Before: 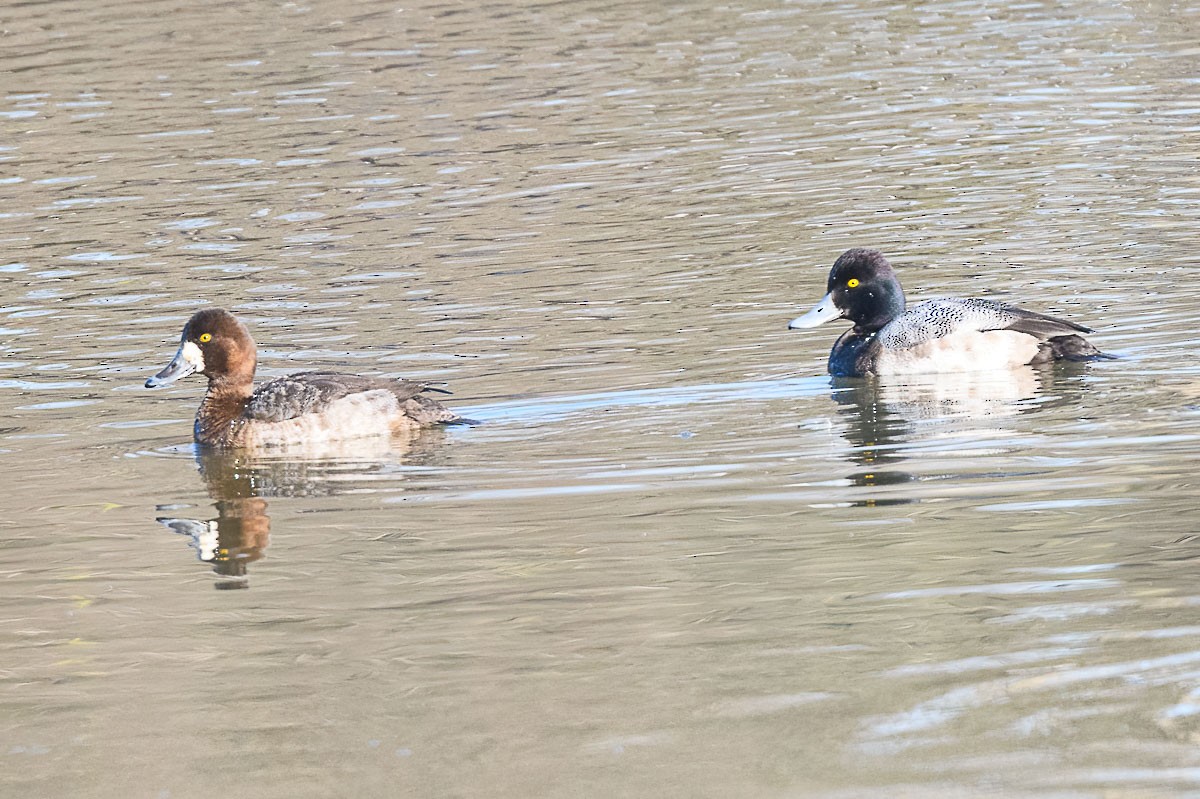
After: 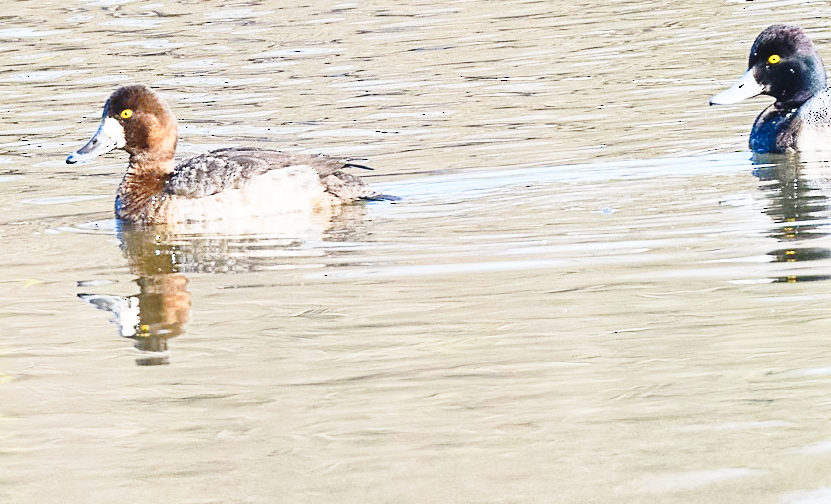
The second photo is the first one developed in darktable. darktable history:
crop: left 6.654%, top 28.128%, right 24.094%, bottom 8.72%
base curve: curves: ch0 [(0, 0) (0.04, 0.03) (0.133, 0.232) (0.448, 0.748) (0.843, 0.968) (1, 1)], preserve colors none
